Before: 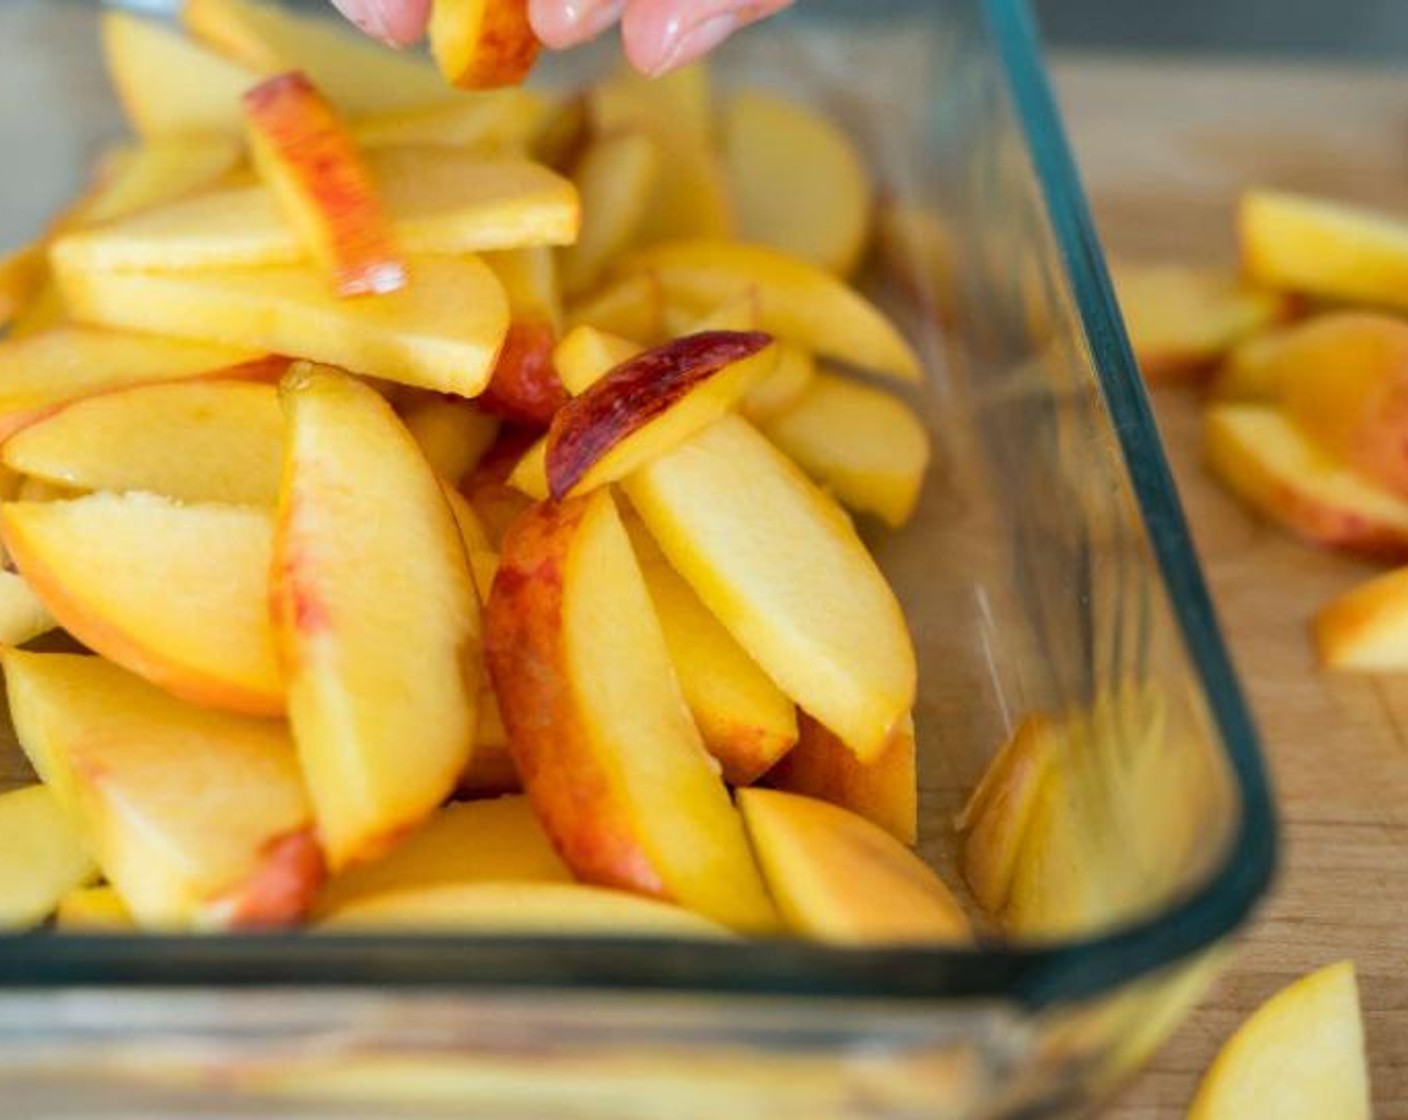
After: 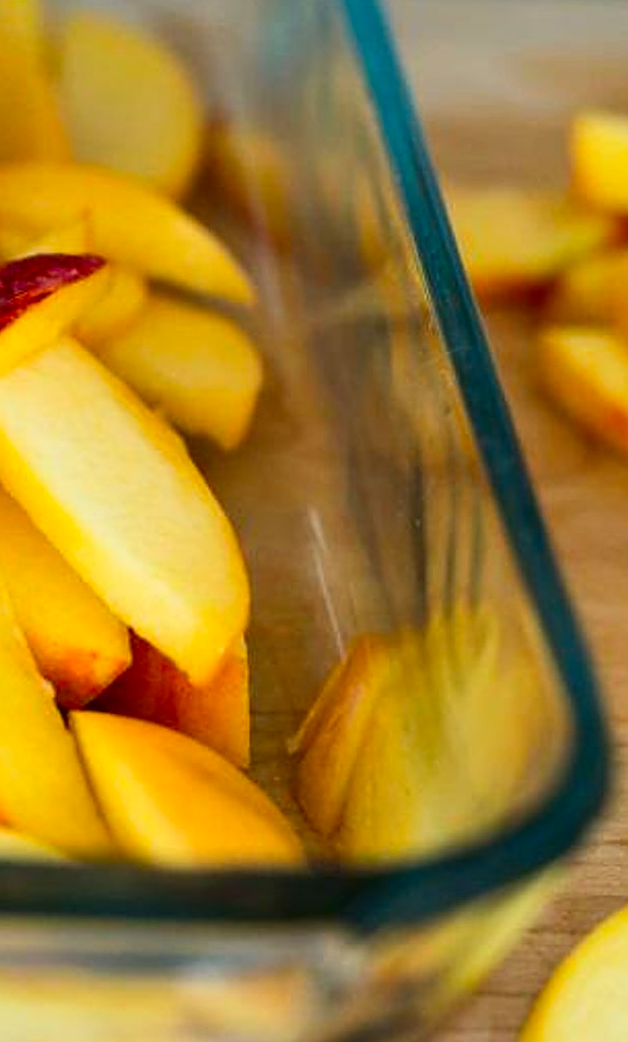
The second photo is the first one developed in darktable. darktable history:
sharpen: on, module defaults
contrast brightness saturation: contrast 0.16, saturation 0.323
crop: left 47.399%, top 6.883%, right 7.939%
